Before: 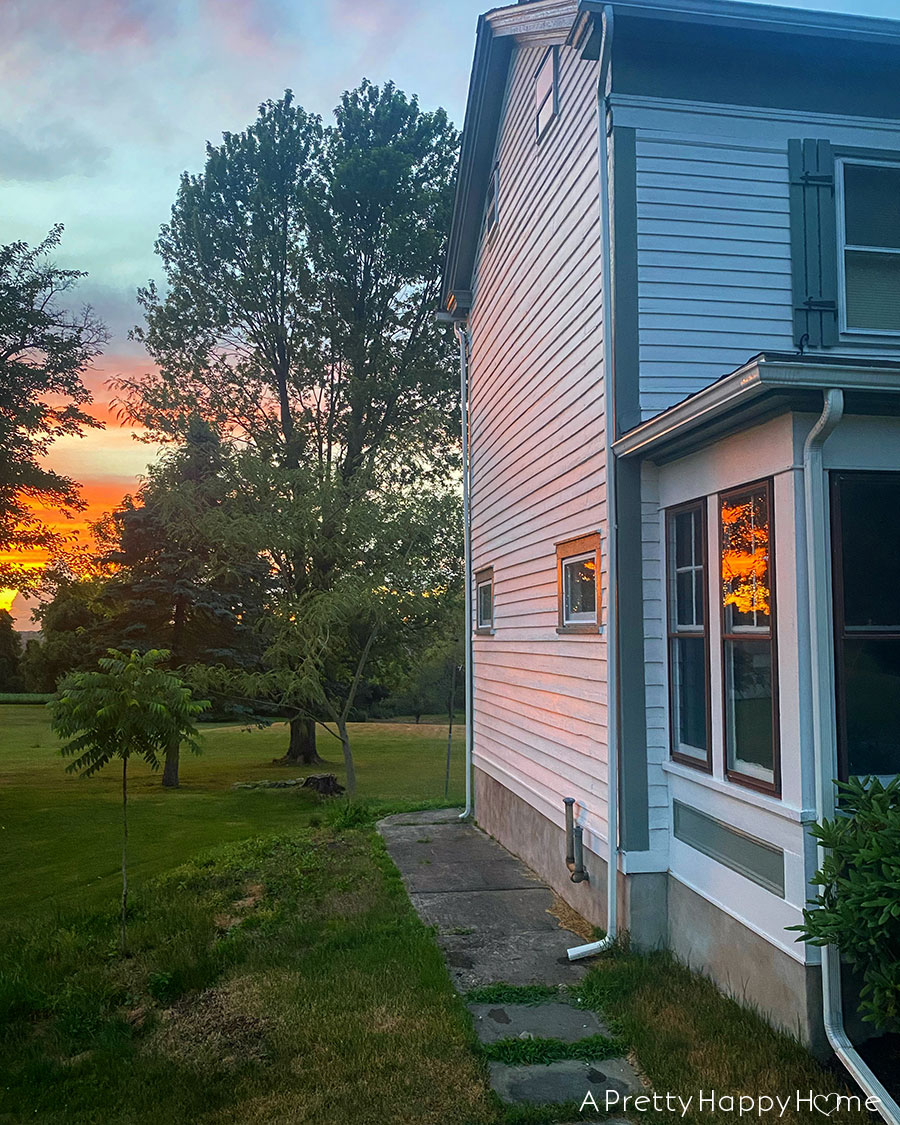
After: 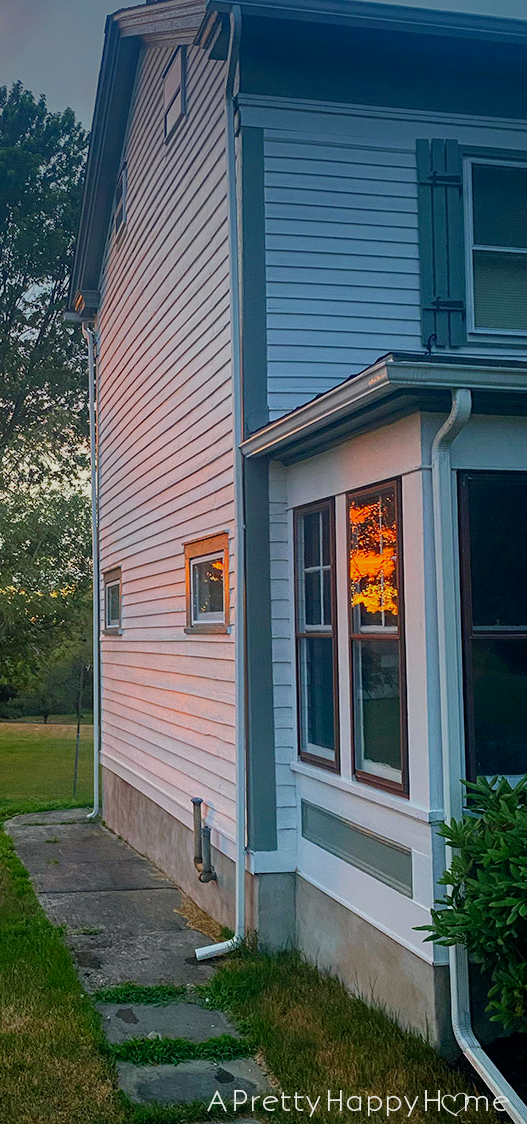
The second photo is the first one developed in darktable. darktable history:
filmic rgb: black relative exposure -16 EV, threshold -0.33 EV, transition 3.19 EV, structure ↔ texture 100%, target black luminance 0%, hardness 7.57, latitude 72.96%, contrast 0.908, highlights saturation mix 10%, shadows ↔ highlights balance -0.38%, add noise in highlights 0, preserve chrominance no, color science v4 (2020), iterations of high-quality reconstruction 10, enable highlight reconstruction true
shadows and highlights: shadows 29.61, highlights -30.47, low approximation 0.01, soften with gaussian
vignetting: fall-off start 97.52%, fall-off radius 100%, brightness -0.574, saturation 0, center (-0.027, 0.404), width/height ratio 1.368, unbound false
crop: left 41.402%
